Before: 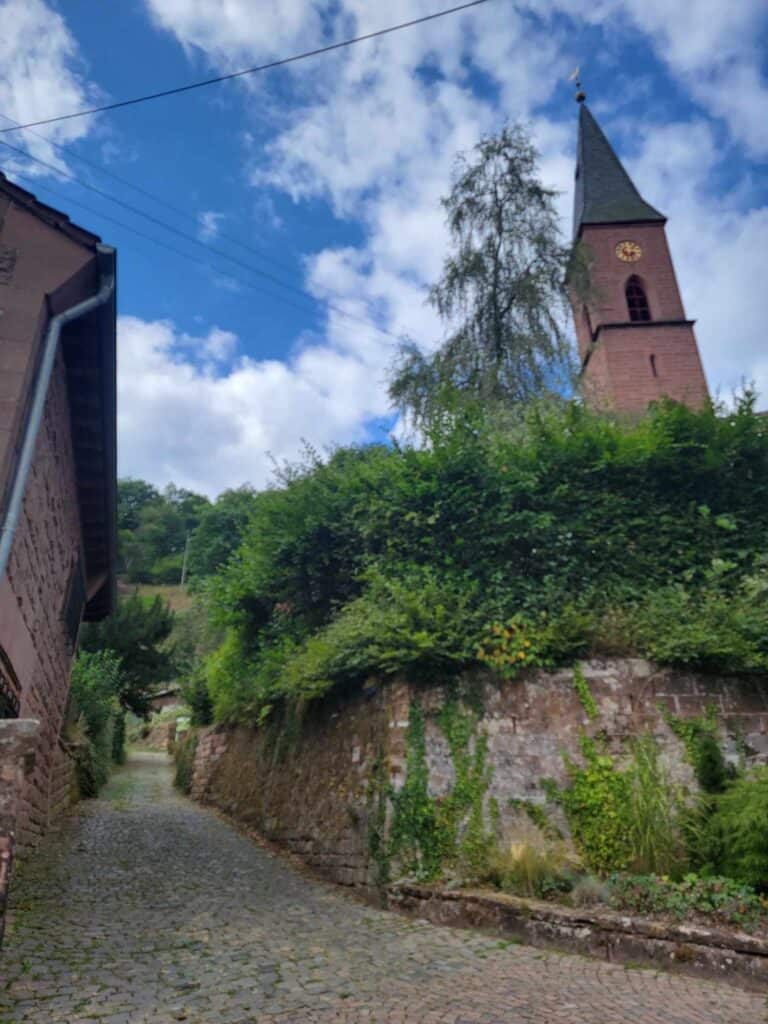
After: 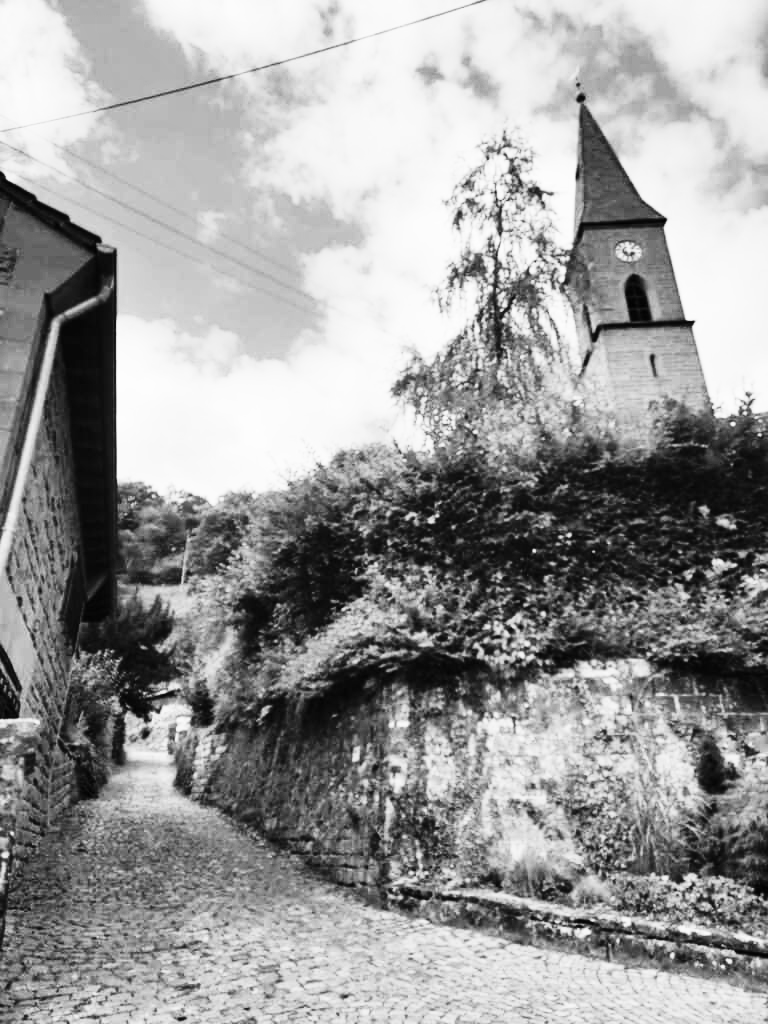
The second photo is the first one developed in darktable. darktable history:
contrast brightness saturation: contrast 0.2, brightness 0.2, saturation 0.8
monochrome: on, module defaults
rgb curve: curves: ch0 [(0, 0) (0.21, 0.15) (0.24, 0.21) (0.5, 0.75) (0.75, 0.96) (0.89, 0.99) (1, 1)]; ch1 [(0, 0.02) (0.21, 0.13) (0.25, 0.2) (0.5, 0.67) (0.75, 0.9) (0.89, 0.97) (1, 1)]; ch2 [(0, 0.02) (0.21, 0.13) (0.25, 0.2) (0.5, 0.67) (0.75, 0.9) (0.89, 0.97) (1, 1)], compensate middle gray true
